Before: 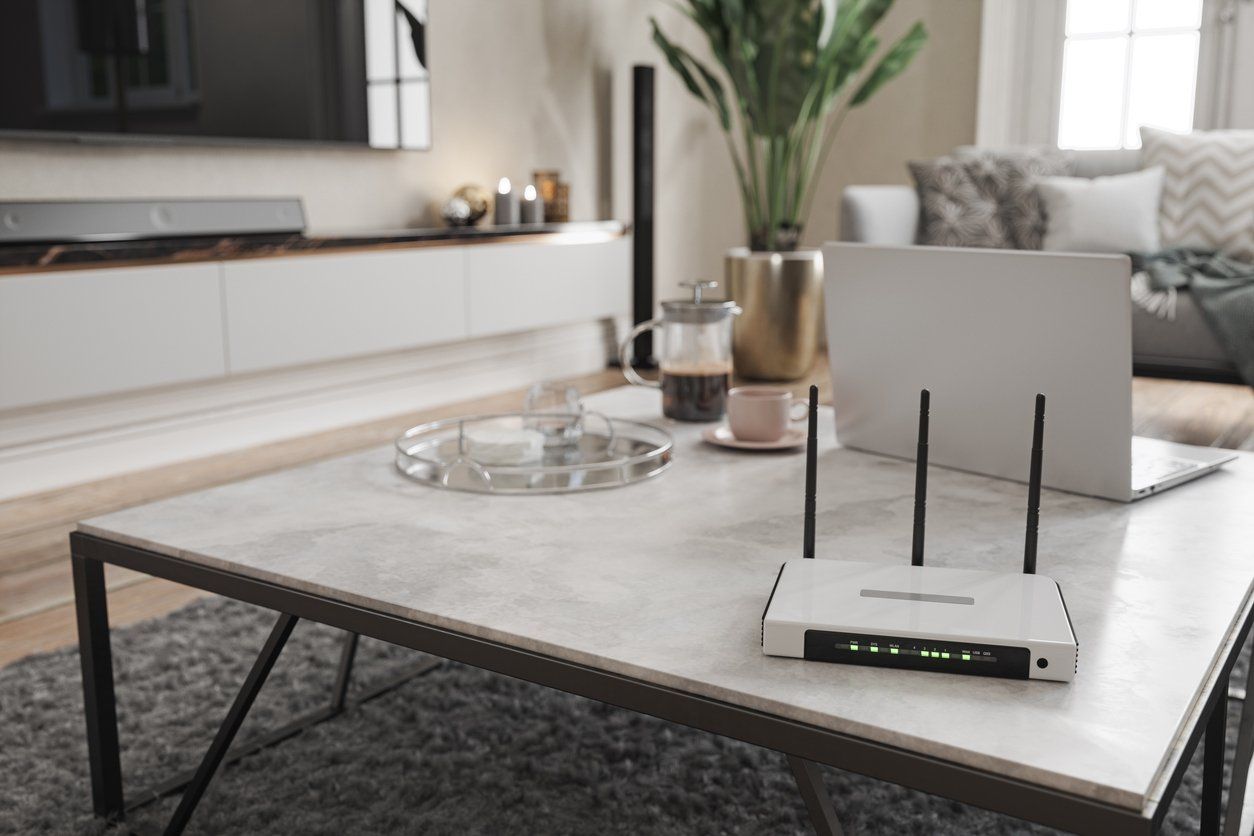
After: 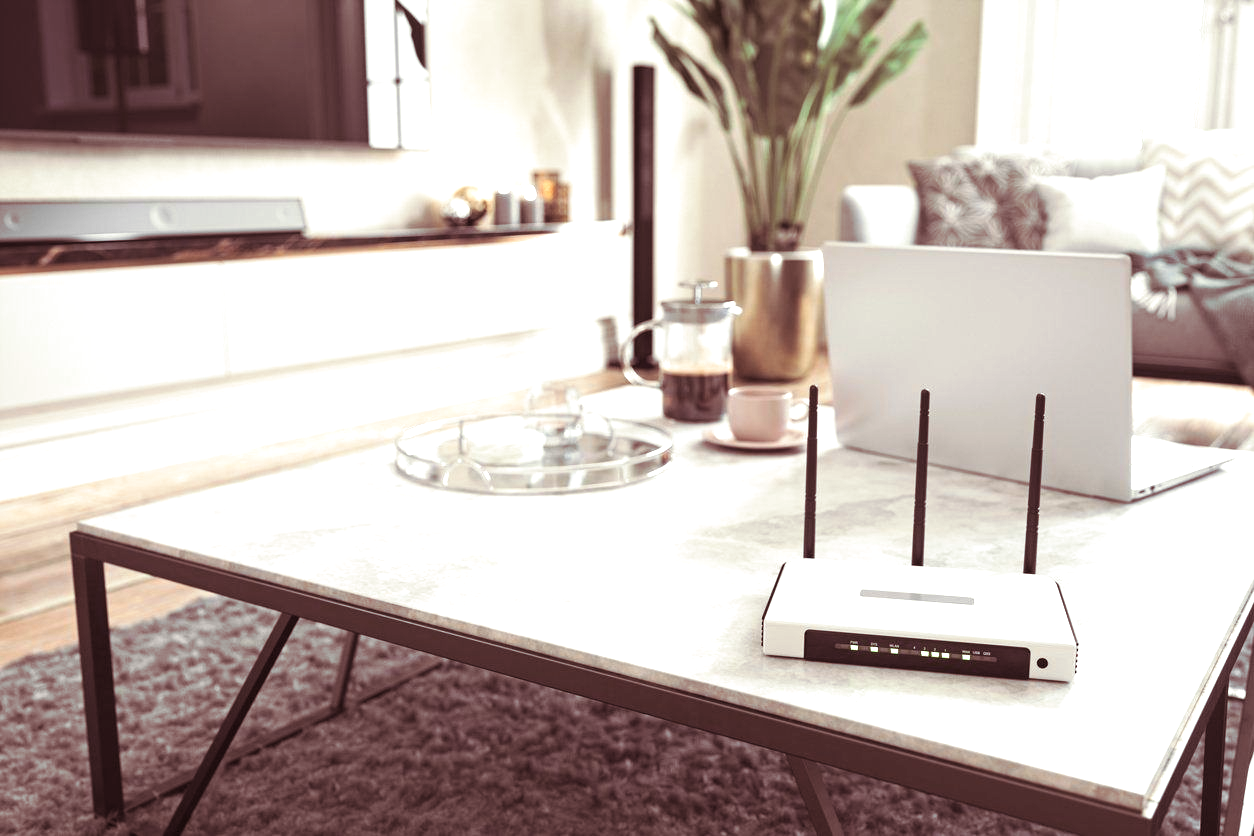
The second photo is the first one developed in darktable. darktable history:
exposure: black level correction 0, exposure 1.1 EV, compensate exposure bias true, compensate highlight preservation false
split-toning: on, module defaults
